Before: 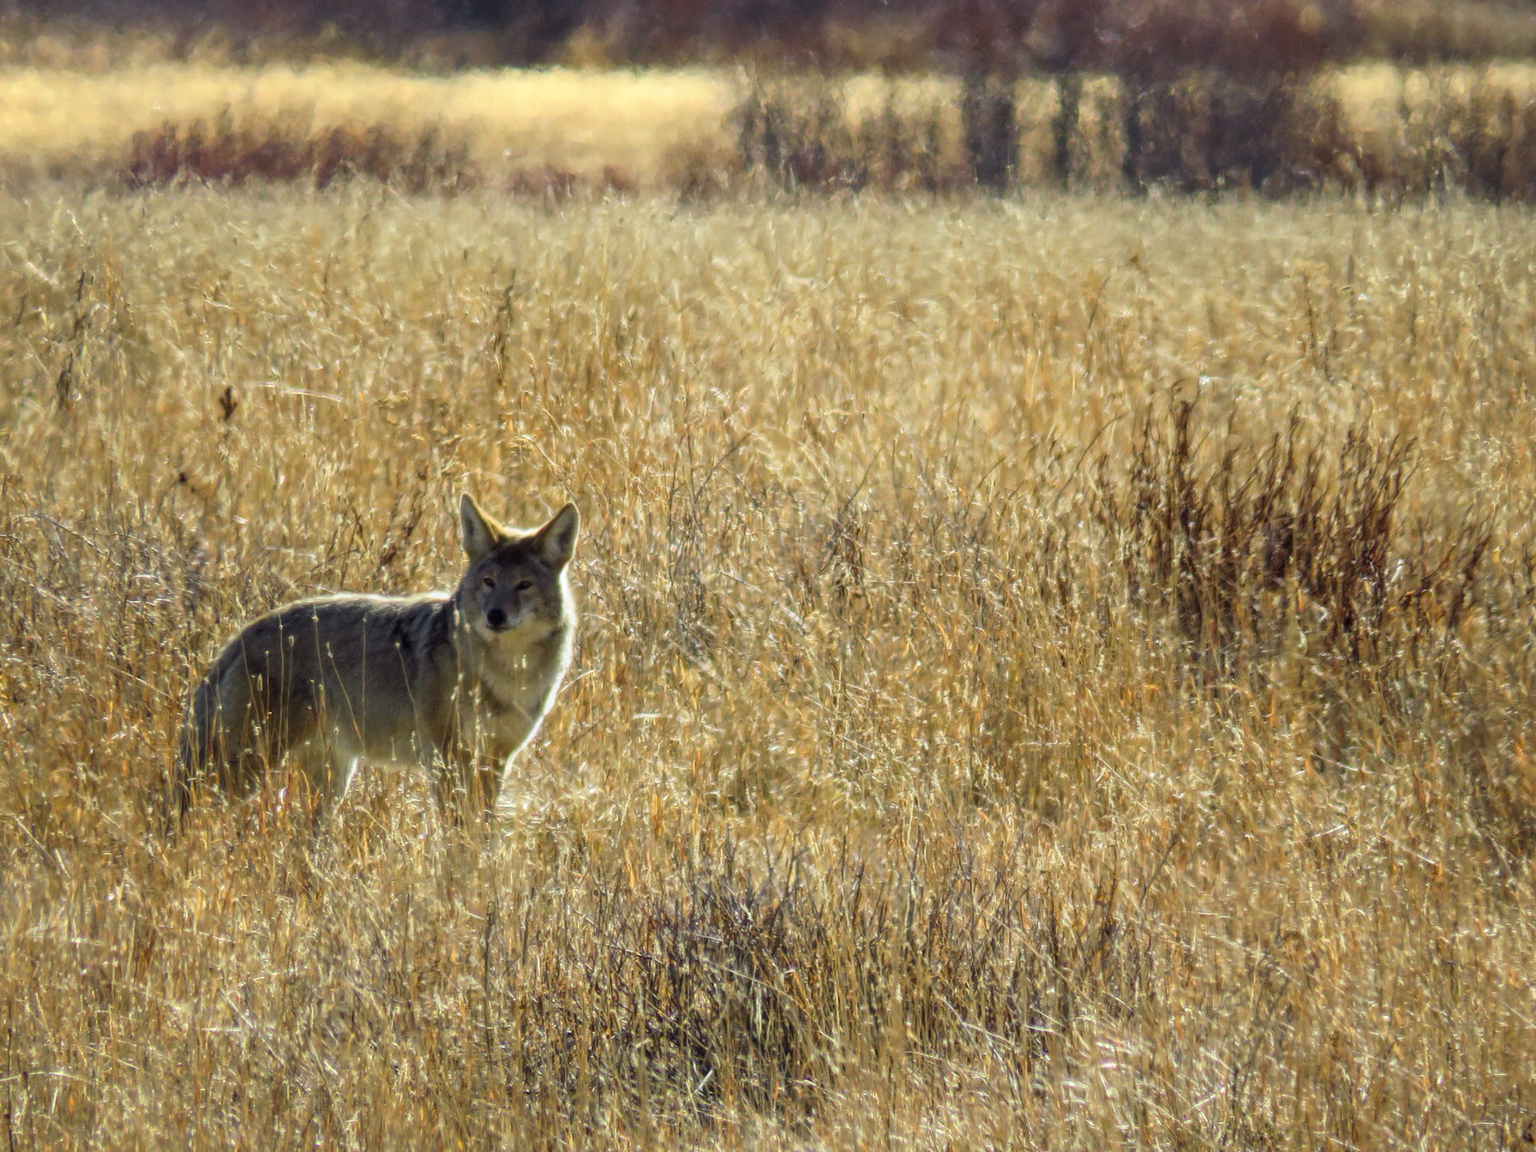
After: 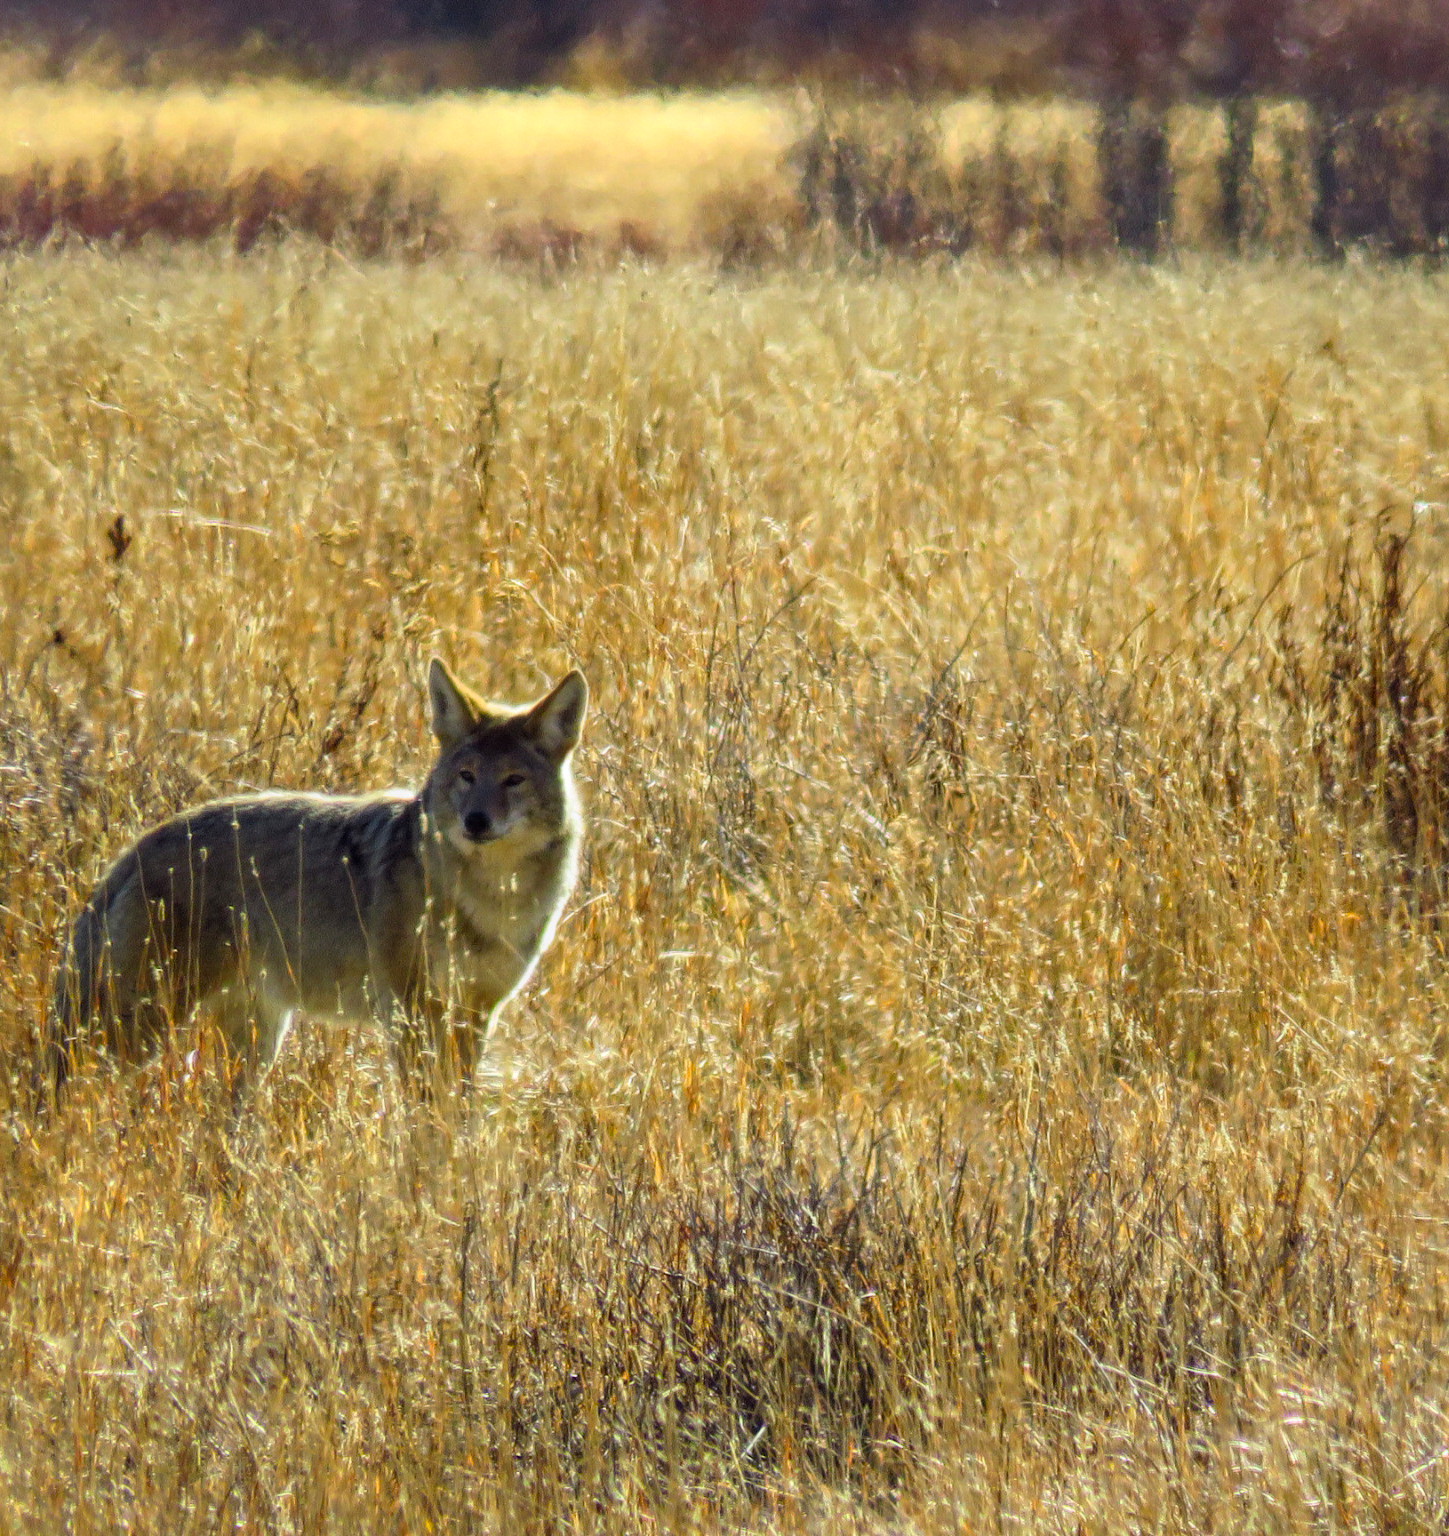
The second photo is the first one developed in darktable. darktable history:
white balance: red 1, blue 1
contrast brightness saturation: contrast 0.09, saturation 0.28
crop and rotate: left 9.061%, right 20.142%
